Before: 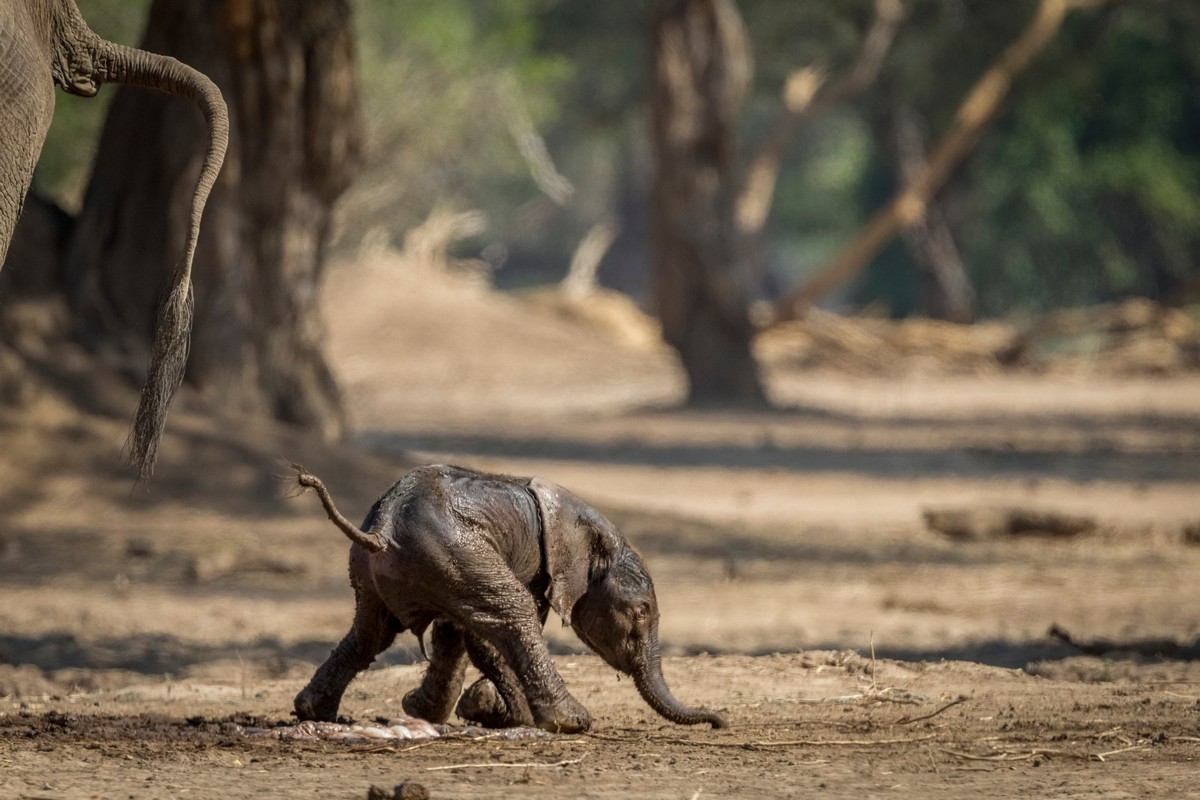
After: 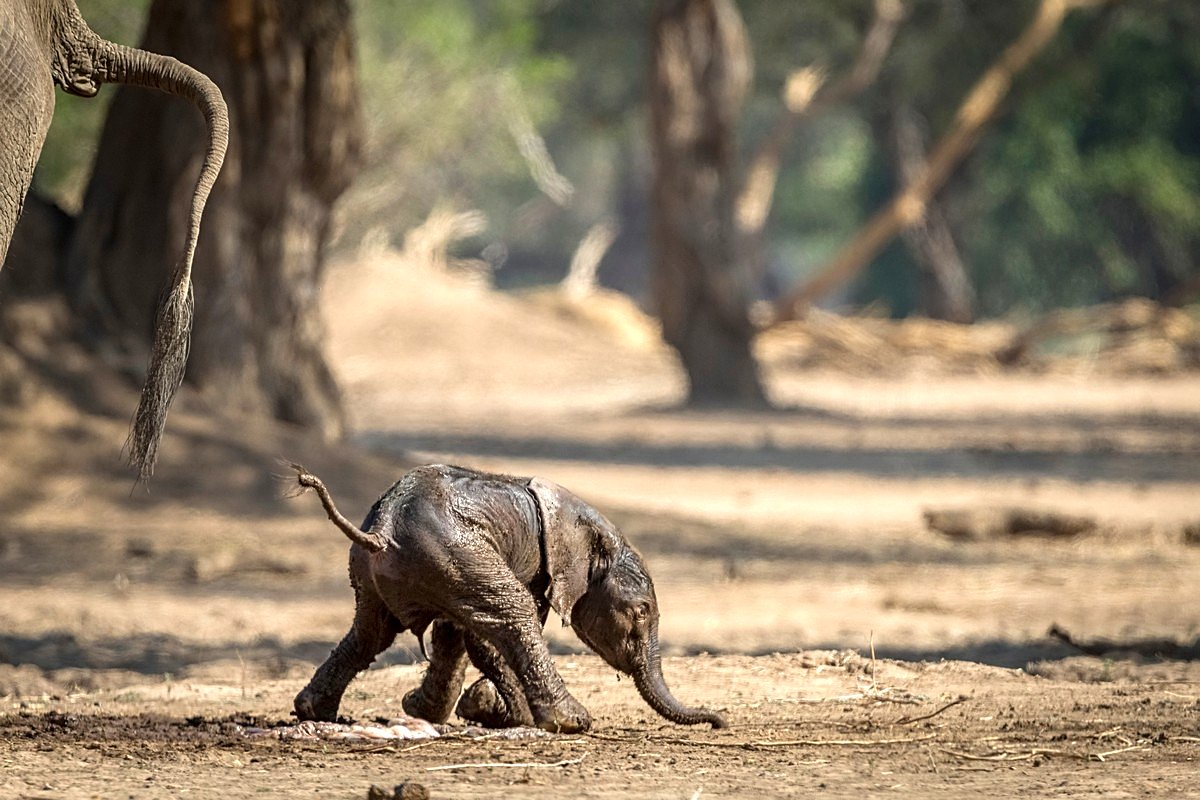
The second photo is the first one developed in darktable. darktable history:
exposure: black level correction 0, exposure 0.701 EV, compensate highlight preservation false
shadows and highlights: shadows -29.38, highlights 29.88
sharpen: amount 0.484
